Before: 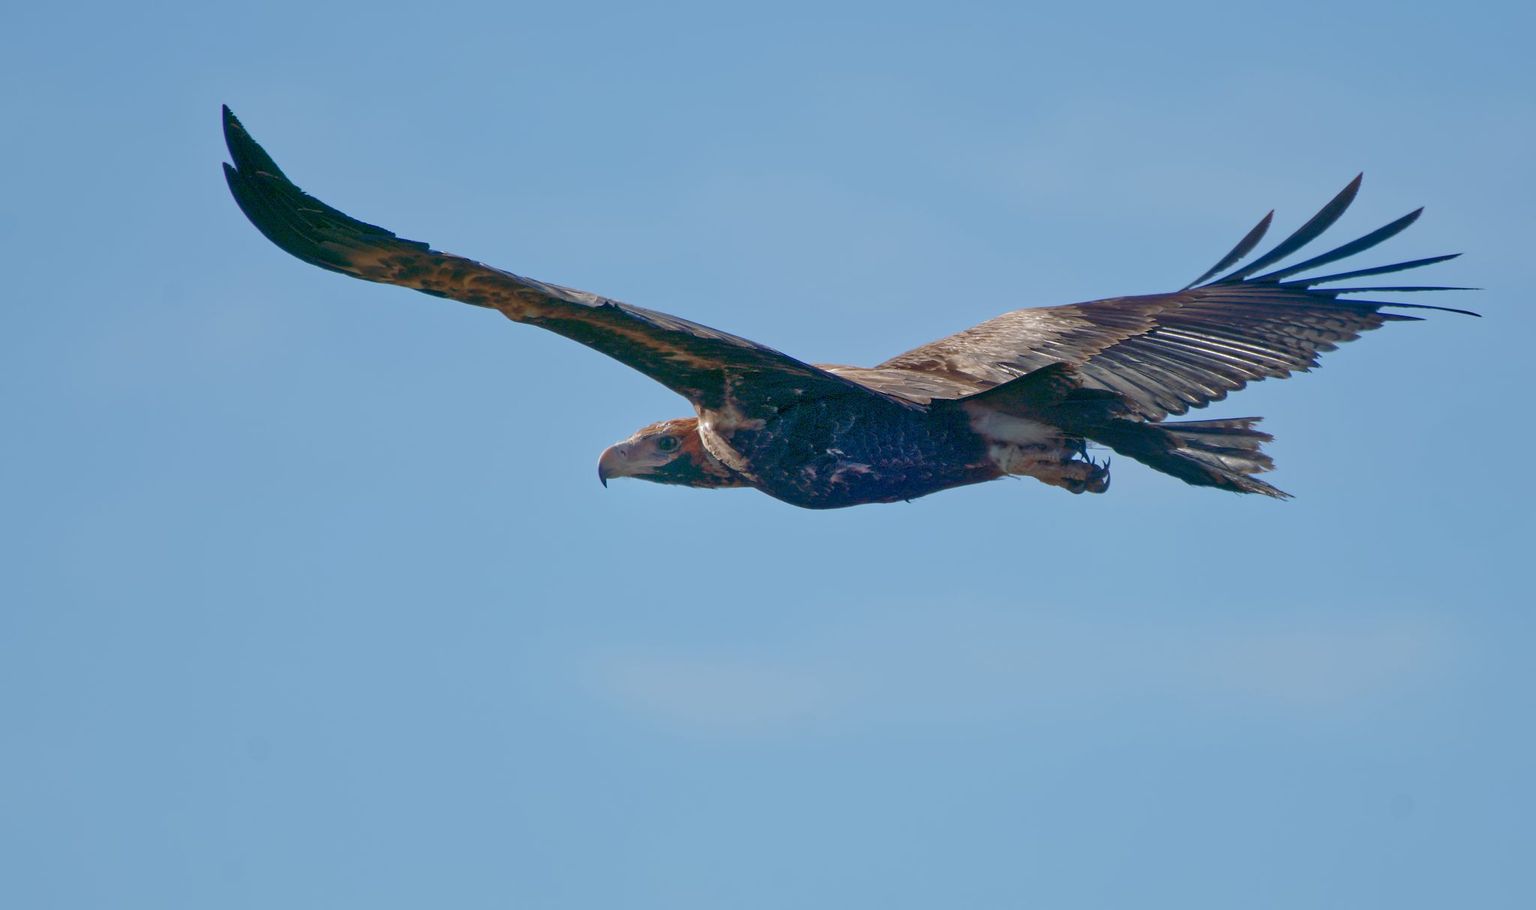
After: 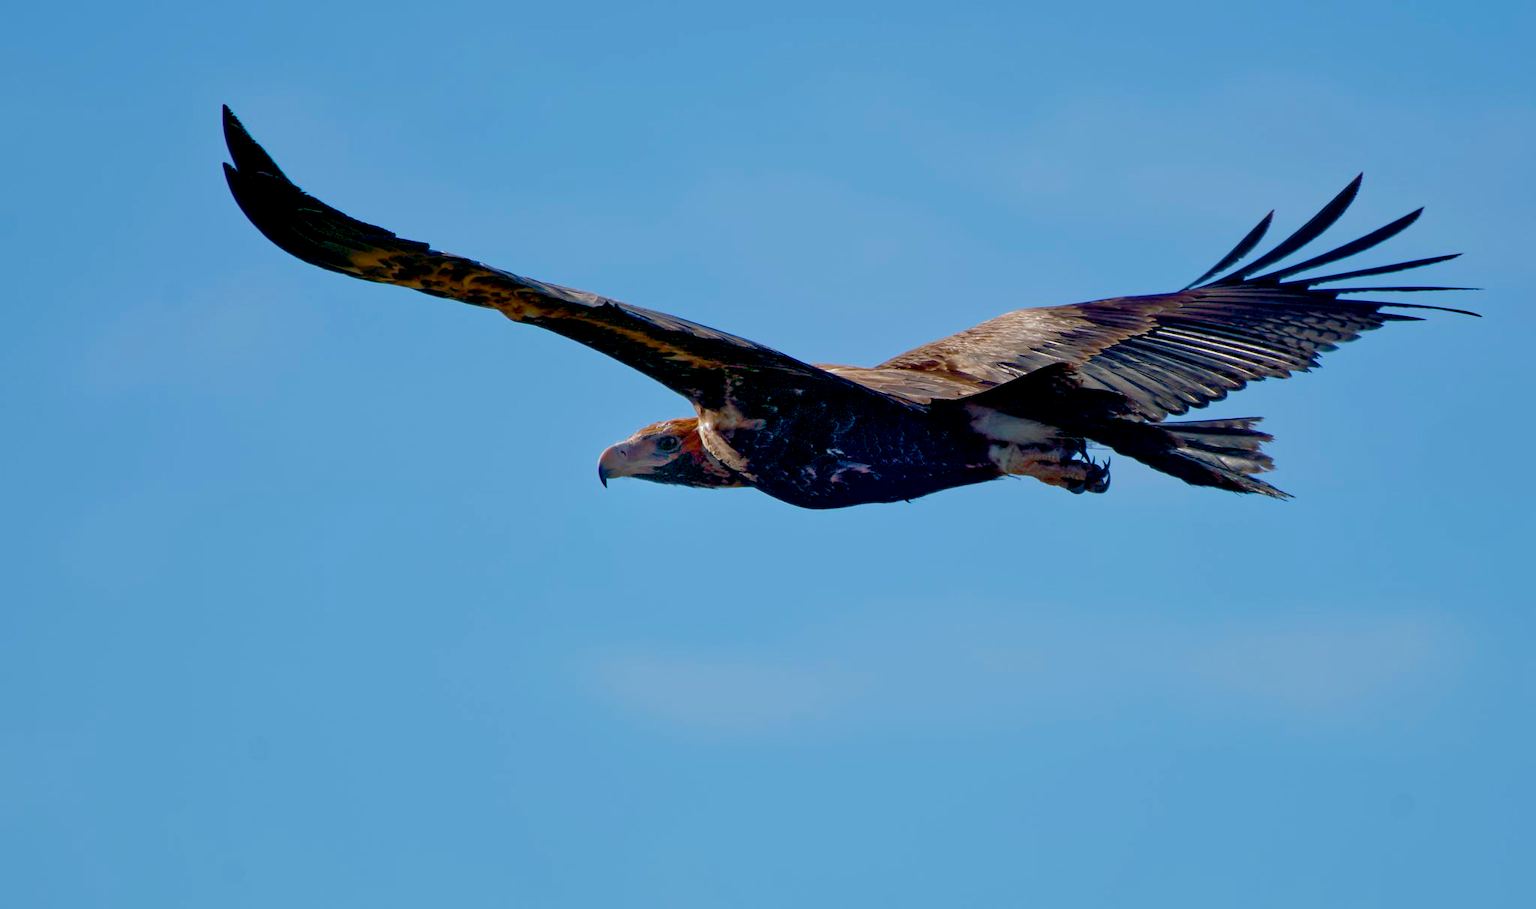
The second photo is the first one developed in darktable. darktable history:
exposure: black level correction 0.029, exposure -0.078 EV, compensate highlight preservation false
color balance rgb: perceptual saturation grading › global saturation 38.698%, global vibrance 9.74%
